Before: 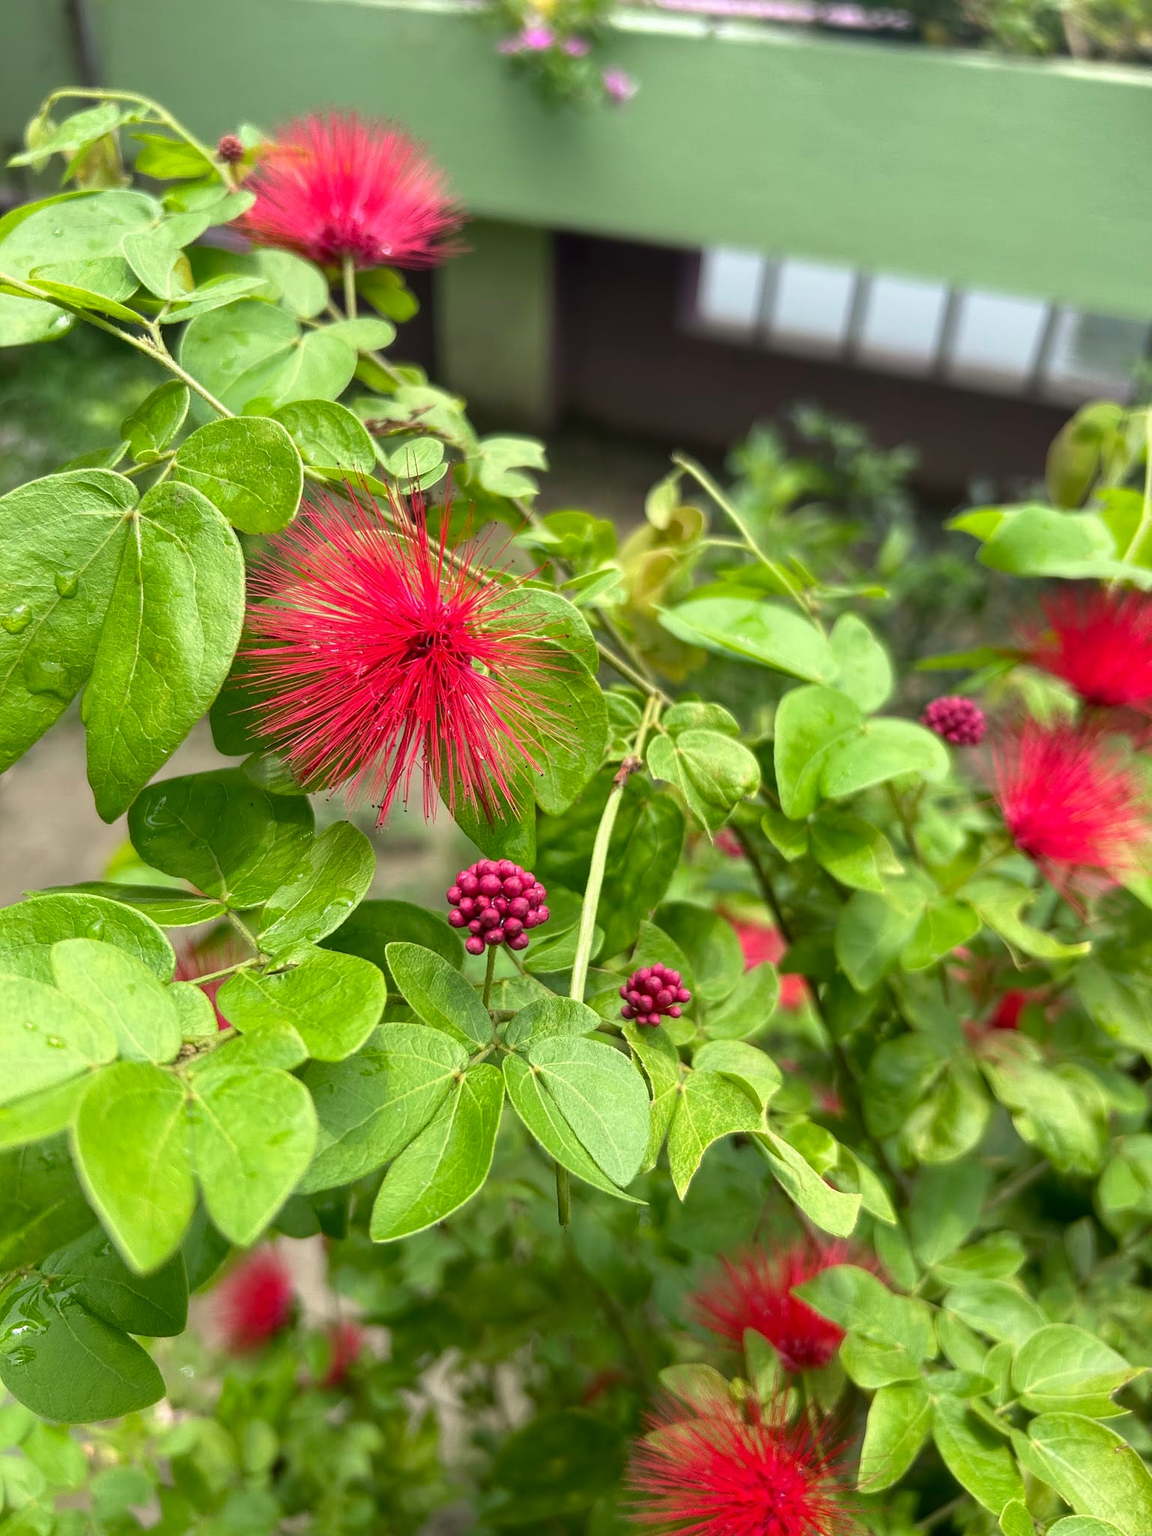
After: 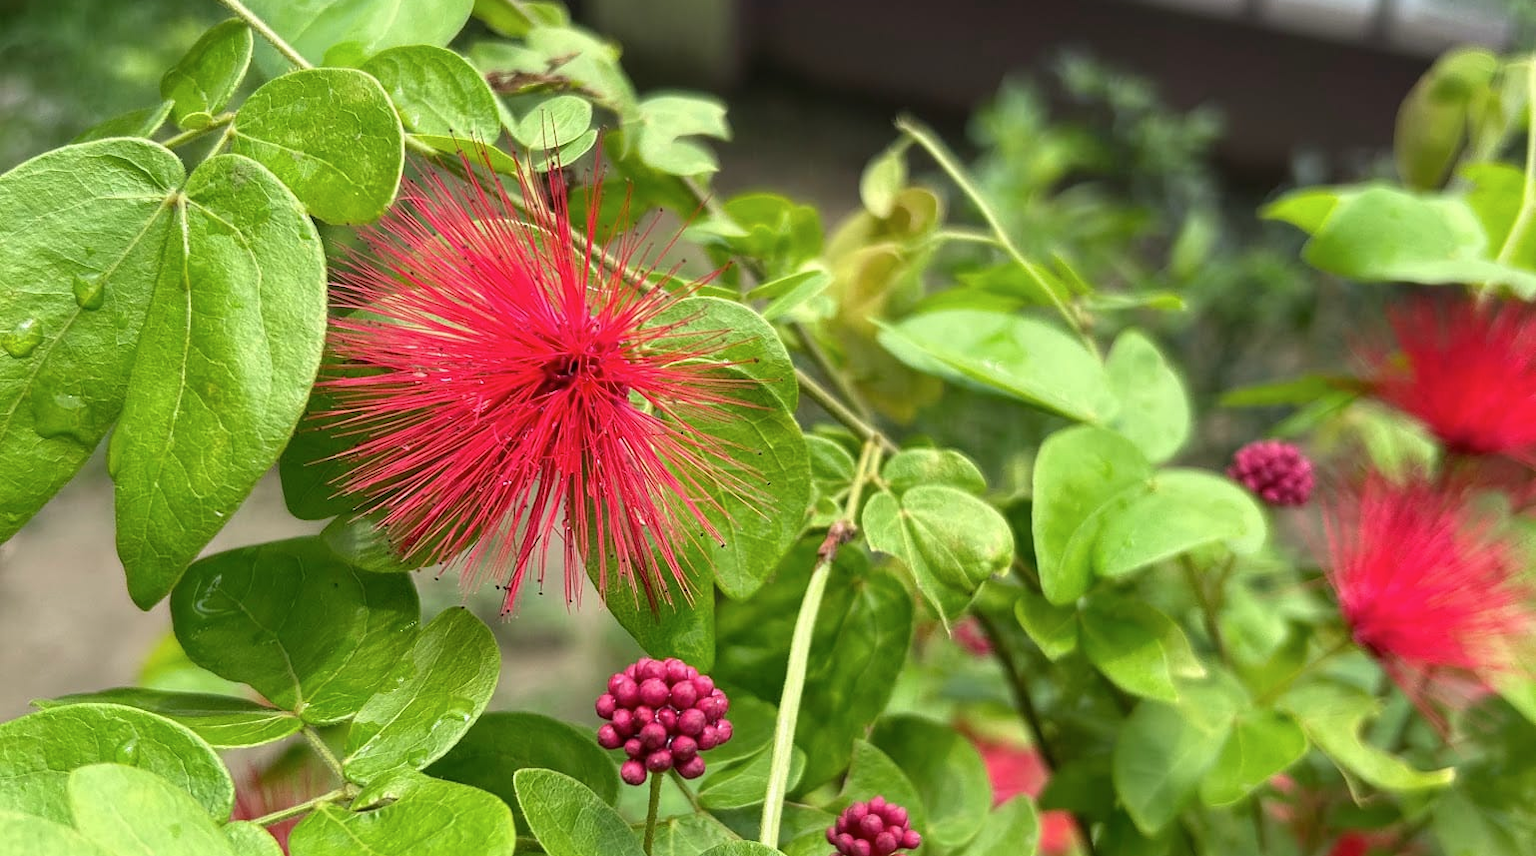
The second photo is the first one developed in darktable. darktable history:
crop and rotate: top 23.84%, bottom 34.294%
contrast brightness saturation: saturation -0.05
